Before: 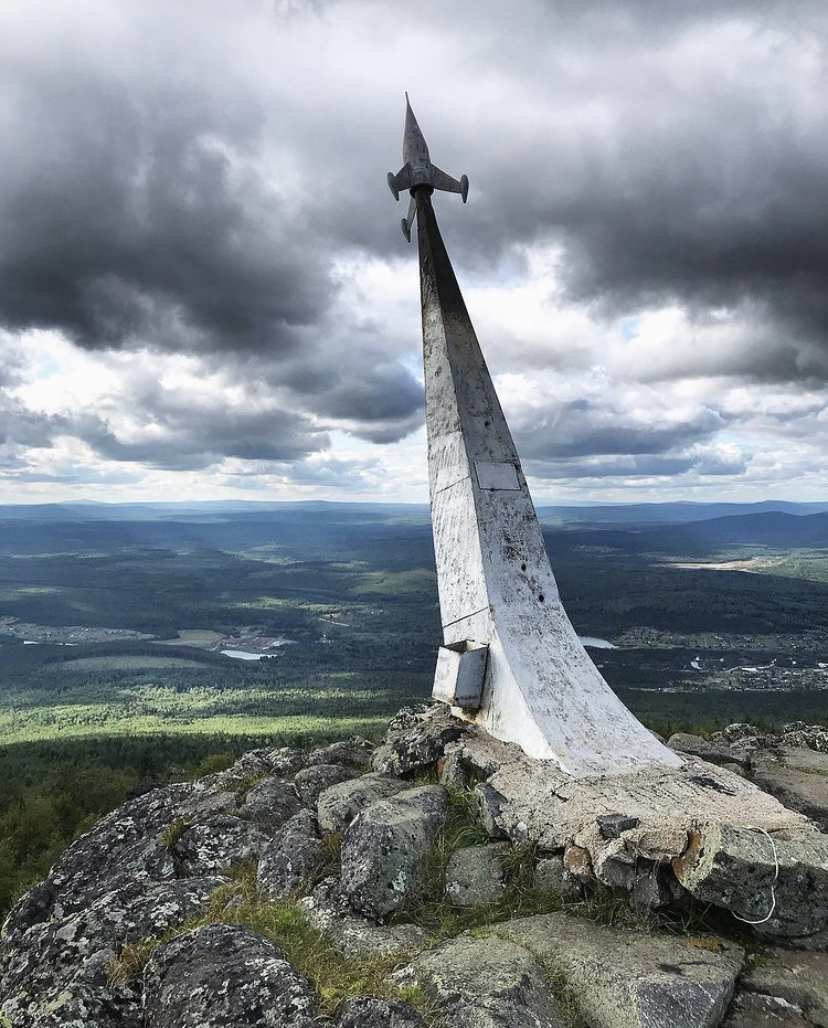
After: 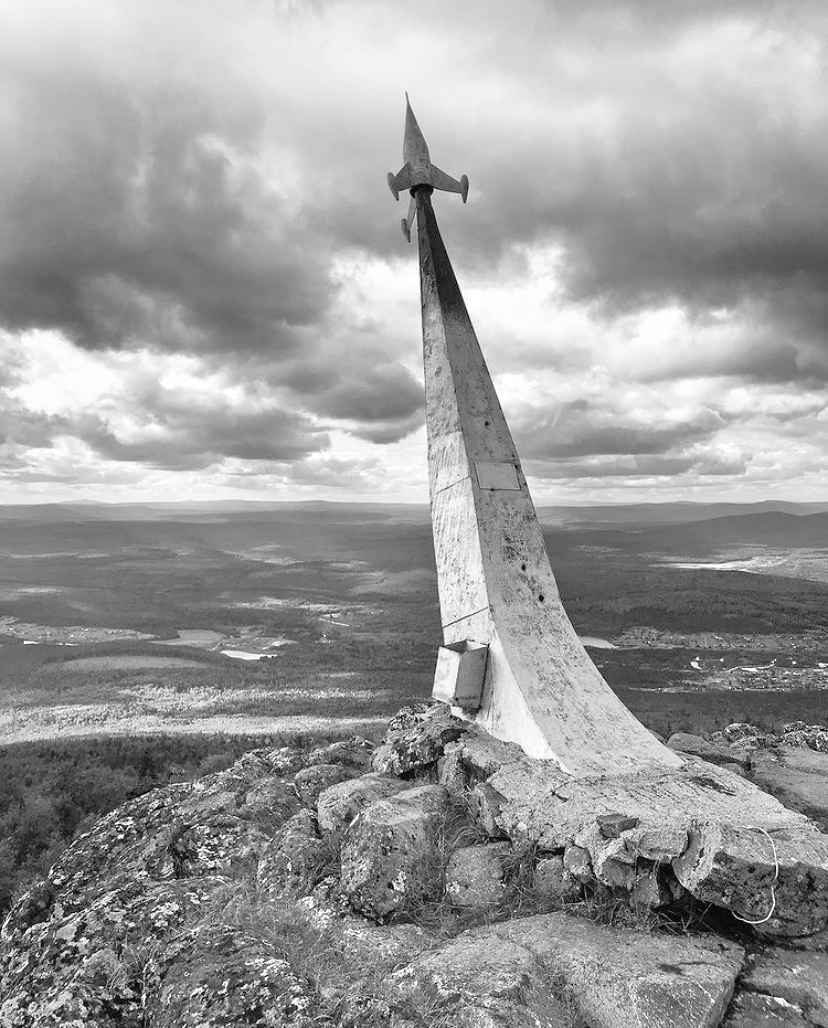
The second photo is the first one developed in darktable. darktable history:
tone equalizer: -7 EV 0.15 EV, -6 EV 0.6 EV, -5 EV 1.15 EV, -4 EV 1.33 EV, -3 EV 1.15 EV, -2 EV 0.6 EV, -1 EV 0.15 EV, mask exposure compensation -0.5 EV
shadows and highlights: radius 93.07, shadows -14.46, white point adjustment 0.23, highlights 31.48, compress 48.23%, highlights color adjustment 52.79%, soften with gaussian
monochrome: a 1.94, b -0.638
